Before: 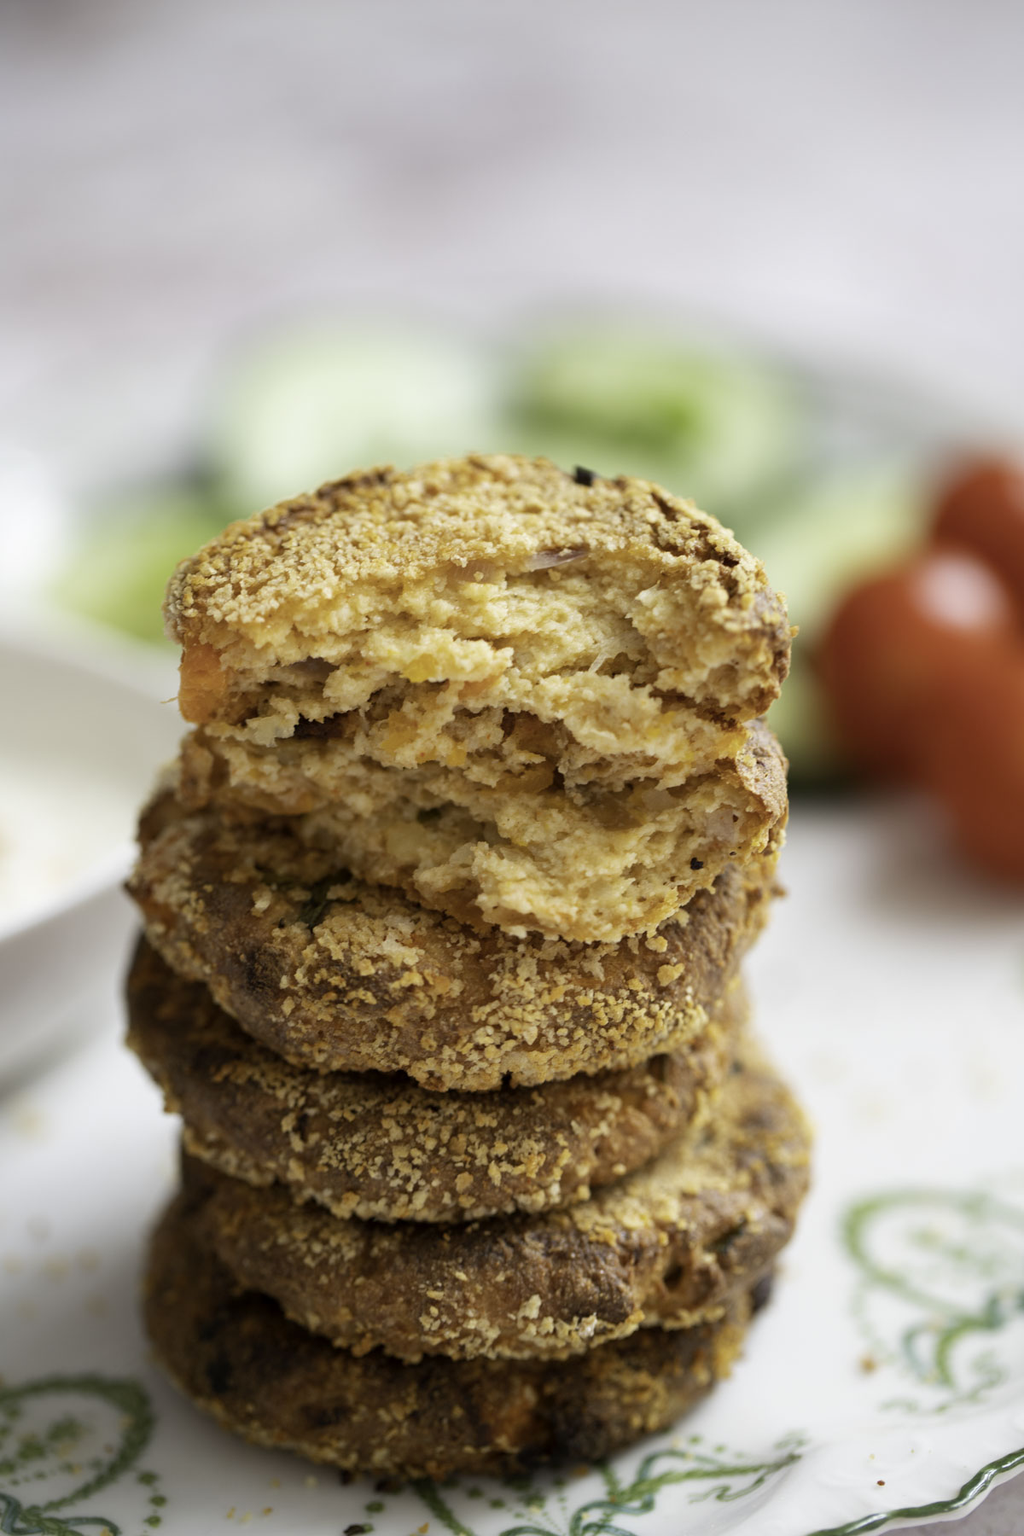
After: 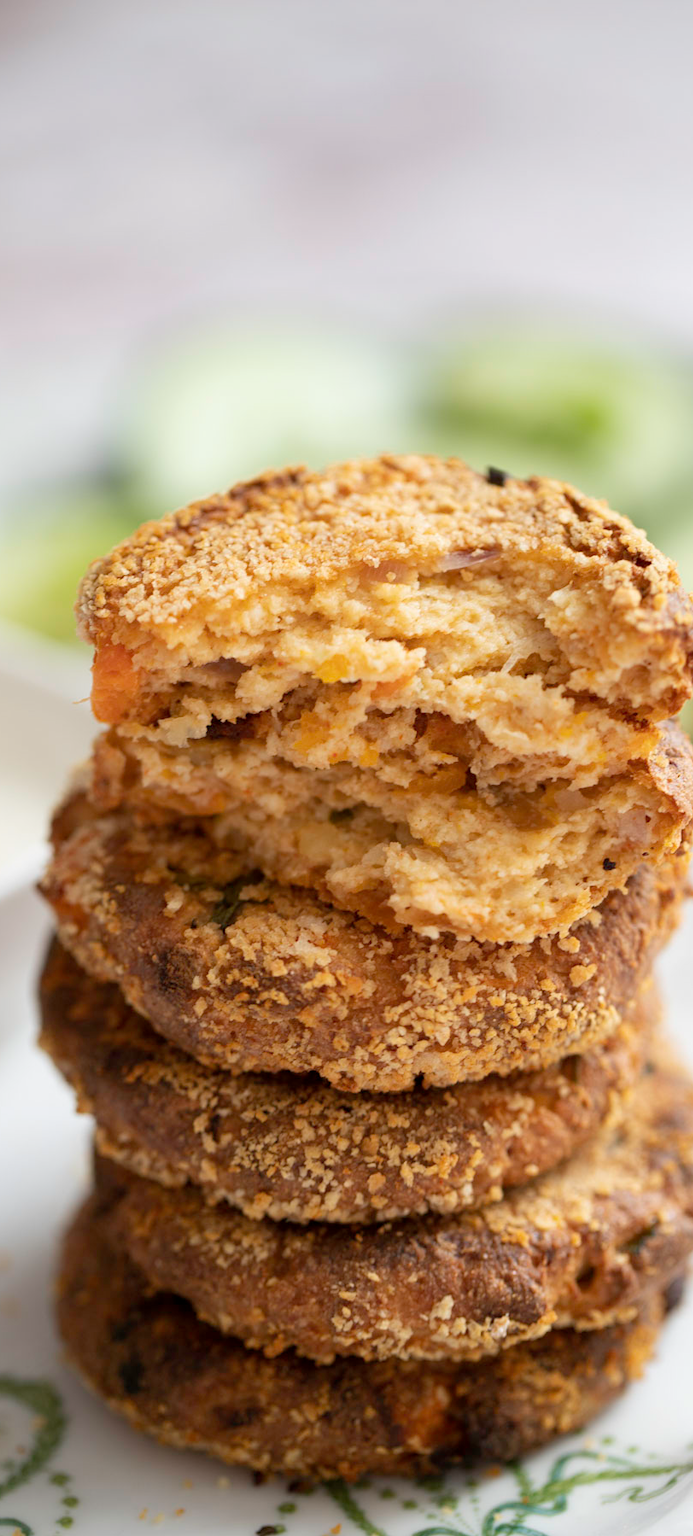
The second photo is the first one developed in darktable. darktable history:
crop and rotate: left 8.602%, right 23.657%
